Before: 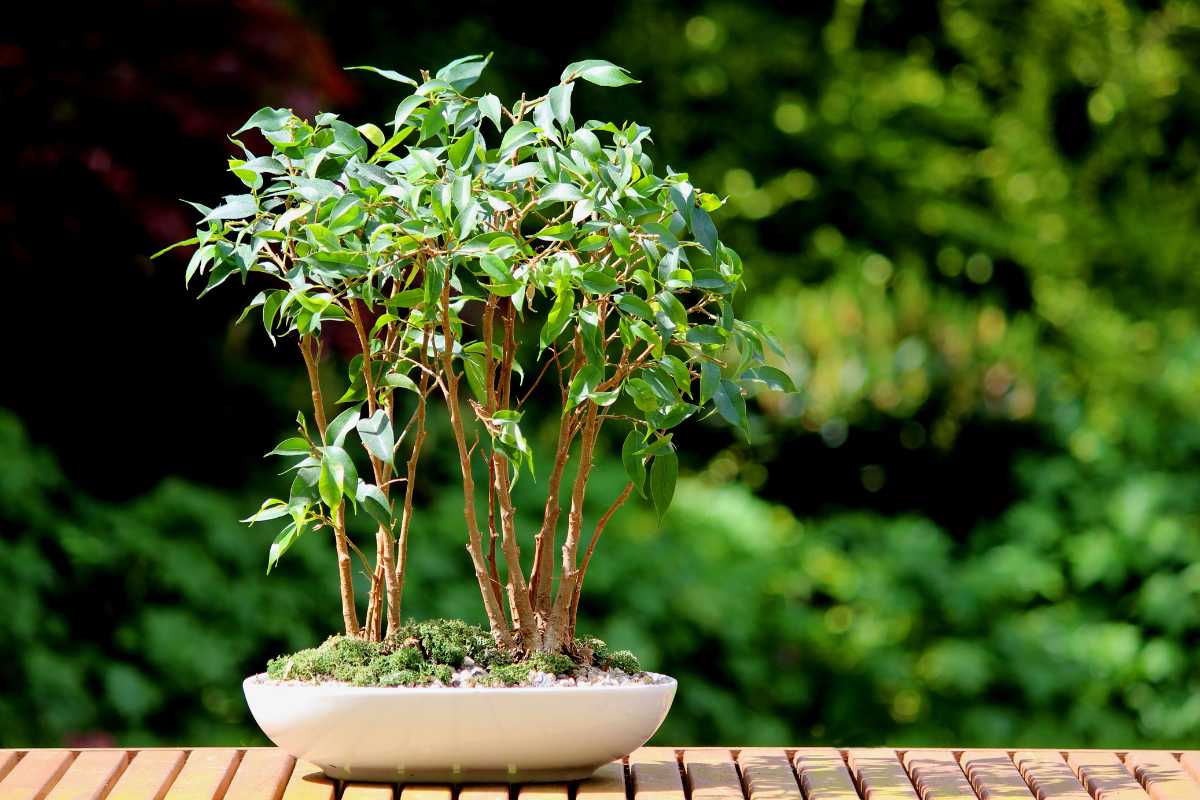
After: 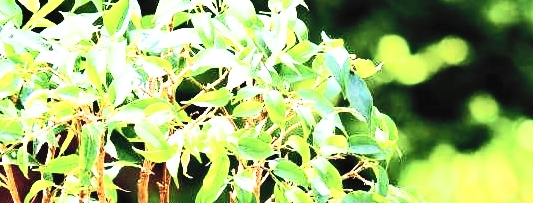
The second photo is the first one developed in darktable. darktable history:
shadows and highlights: shadows 31.91, highlights -33.18, highlights color adjustment 89.31%, soften with gaussian
contrast brightness saturation: contrast 0.442, brightness 0.555, saturation -0.185
base curve: curves: ch0 [(0, 0) (0.007, 0.004) (0.027, 0.03) (0.046, 0.07) (0.207, 0.54) (0.442, 0.872) (0.673, 0.972) (1, 1)], exposure shift 0.566, preserve colors none
crop: left 28.783%, top 16.845%, right 26.72%, bottom 57.738%
